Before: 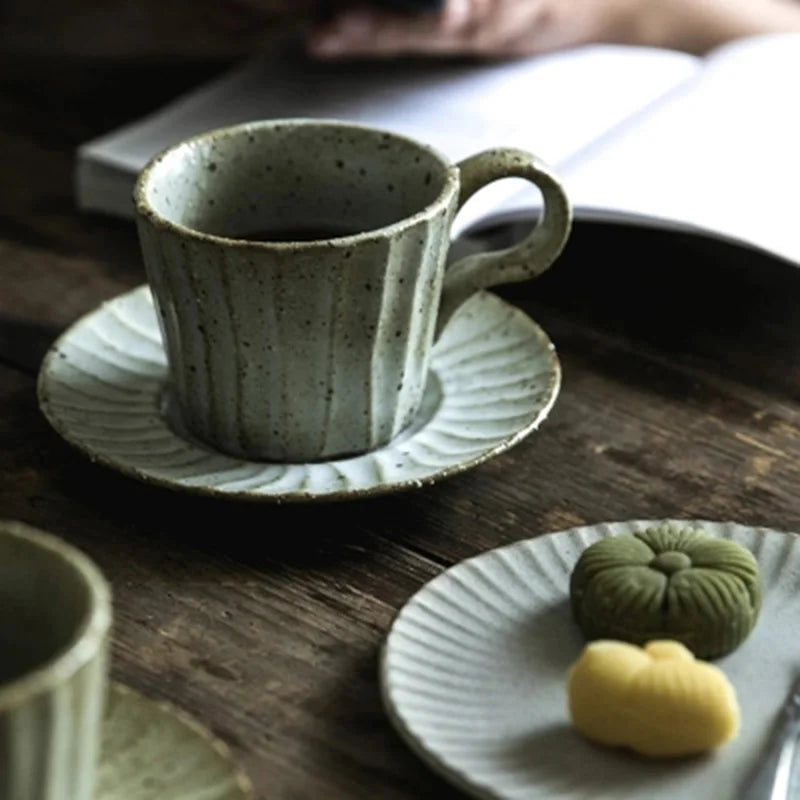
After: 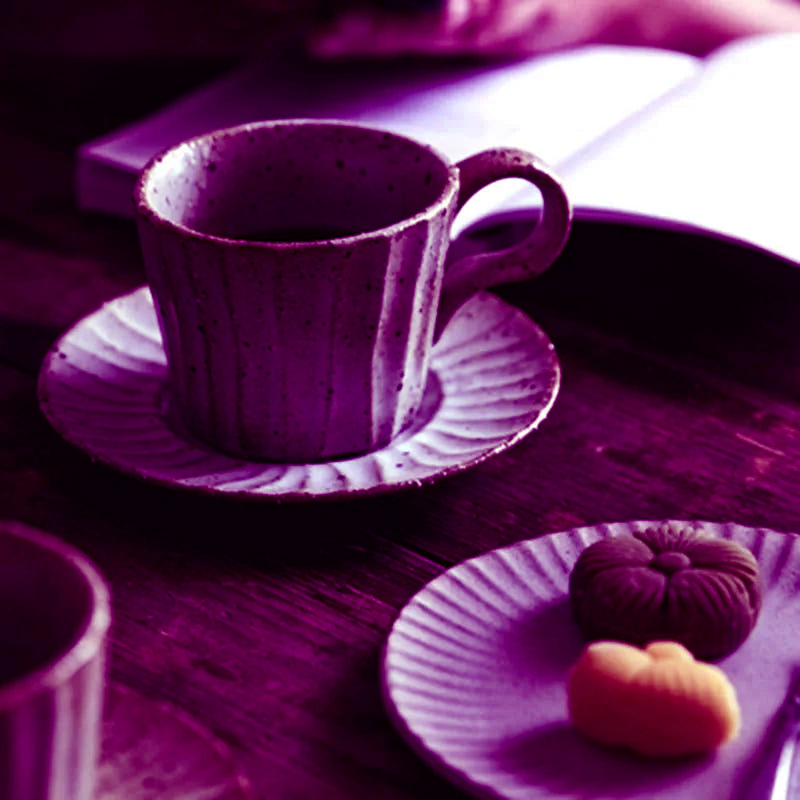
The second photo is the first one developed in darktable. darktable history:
exposure: compensate highlight preservation false
color balance: mode lift, gamma, gain (sRGB), lift [1, 1, 0.101, 1]
